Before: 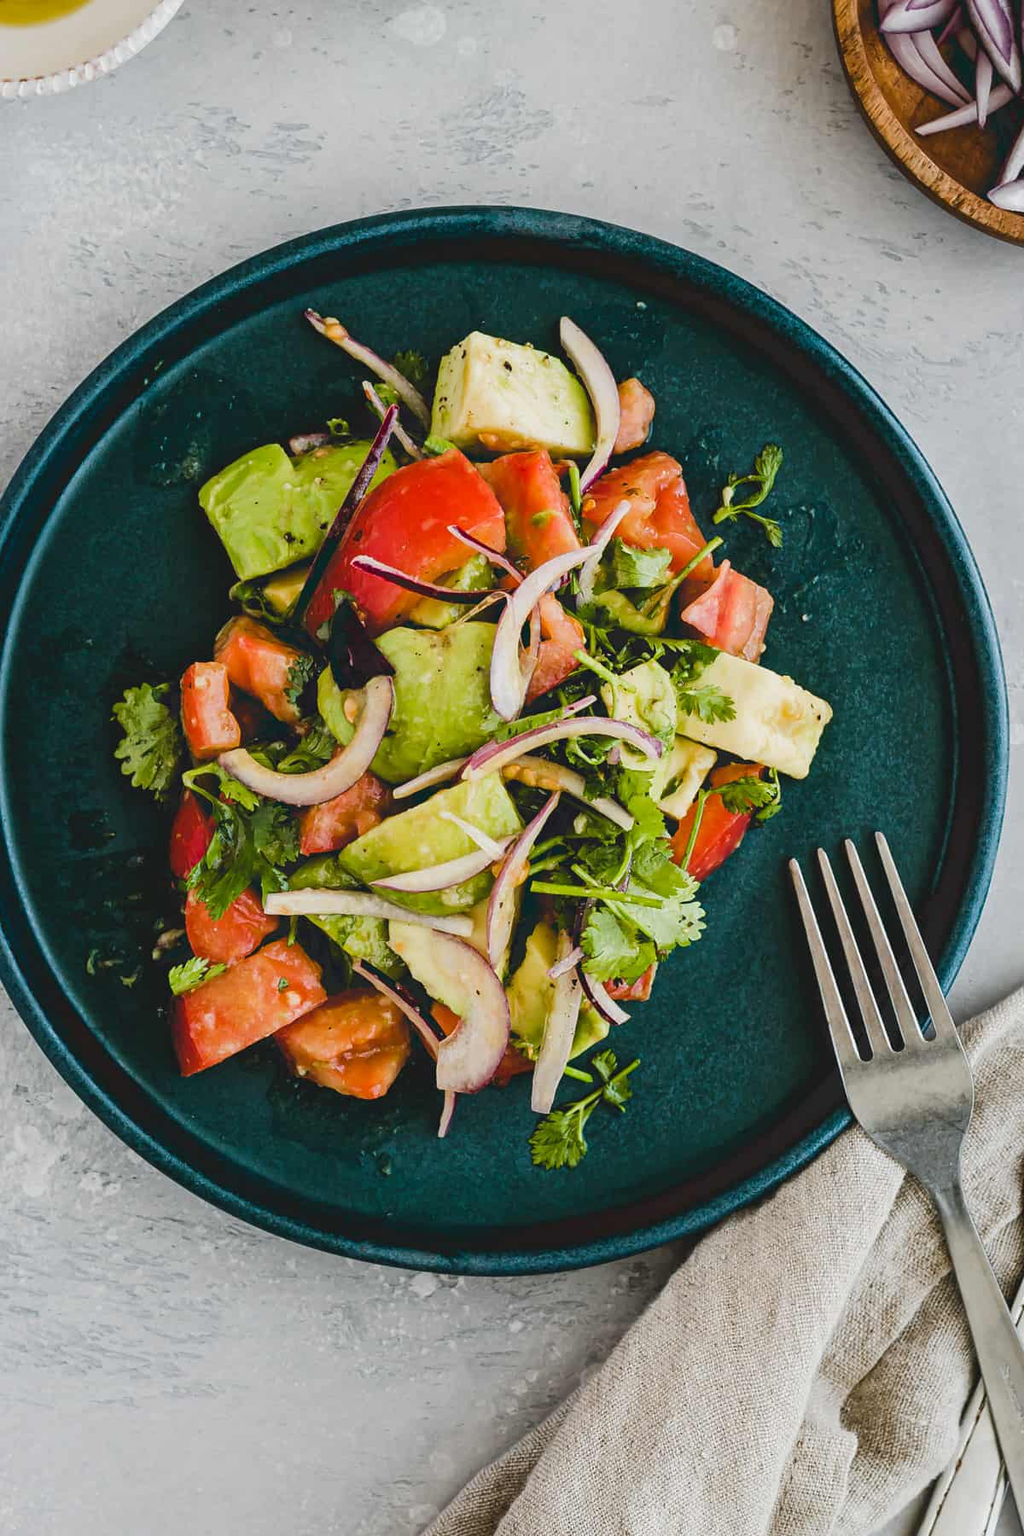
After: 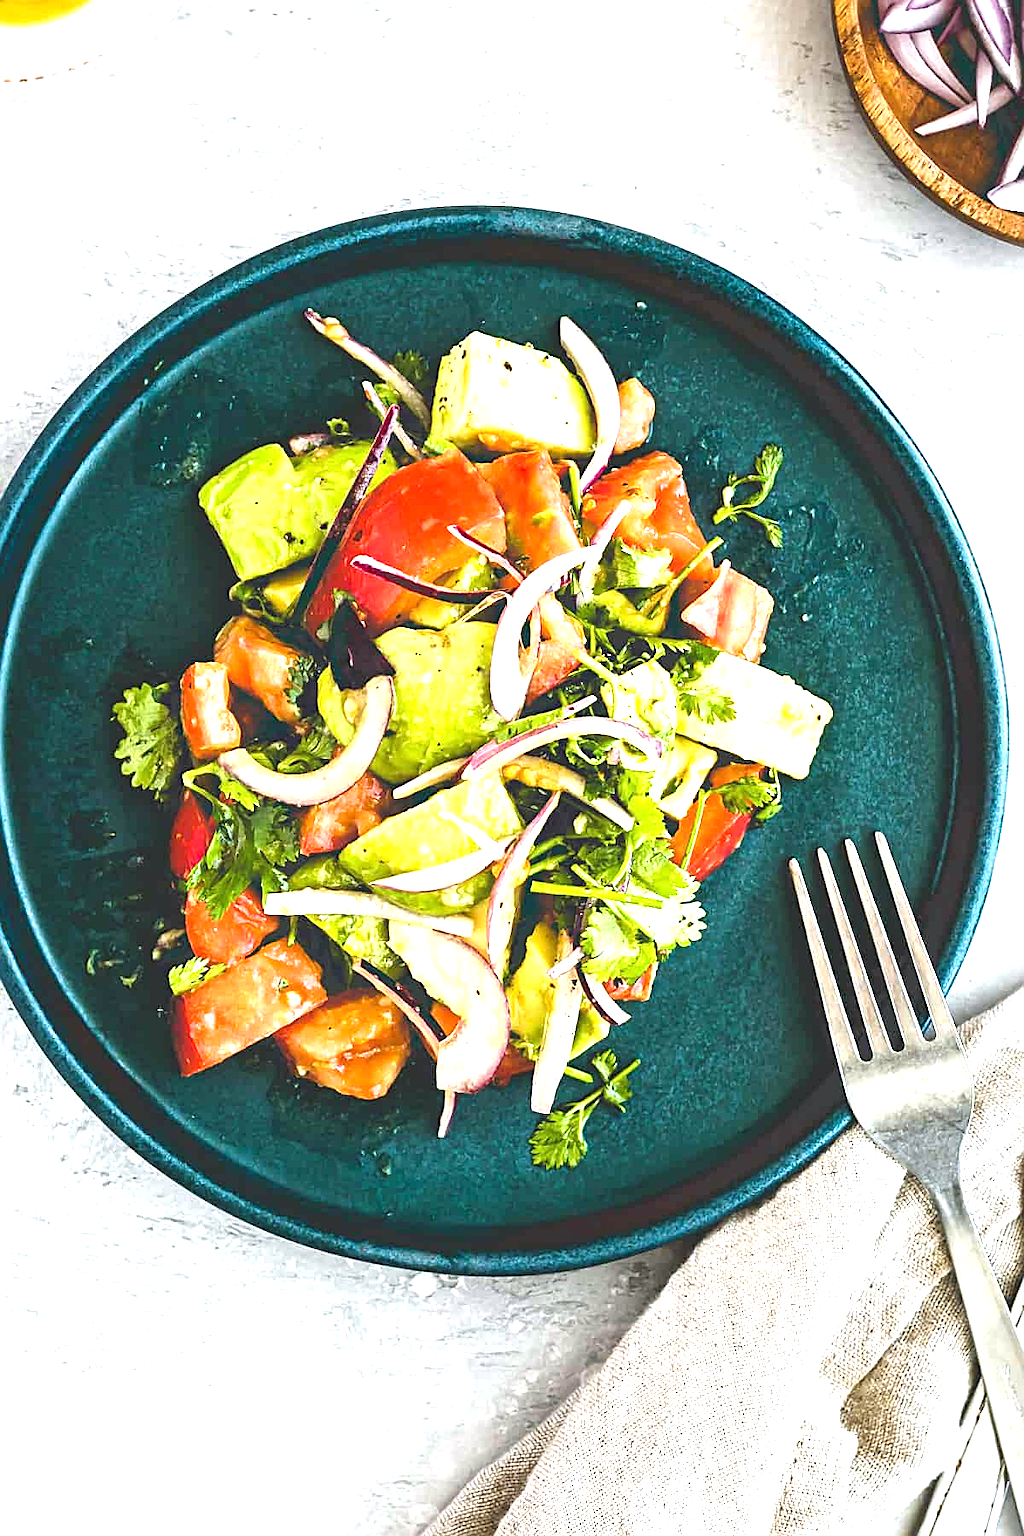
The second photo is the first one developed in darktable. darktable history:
exposure: exposure 1.5 EV, compensate highlight preservation false
sharpen: on, module defaults
white balance: red 0.982, blue 1.018
